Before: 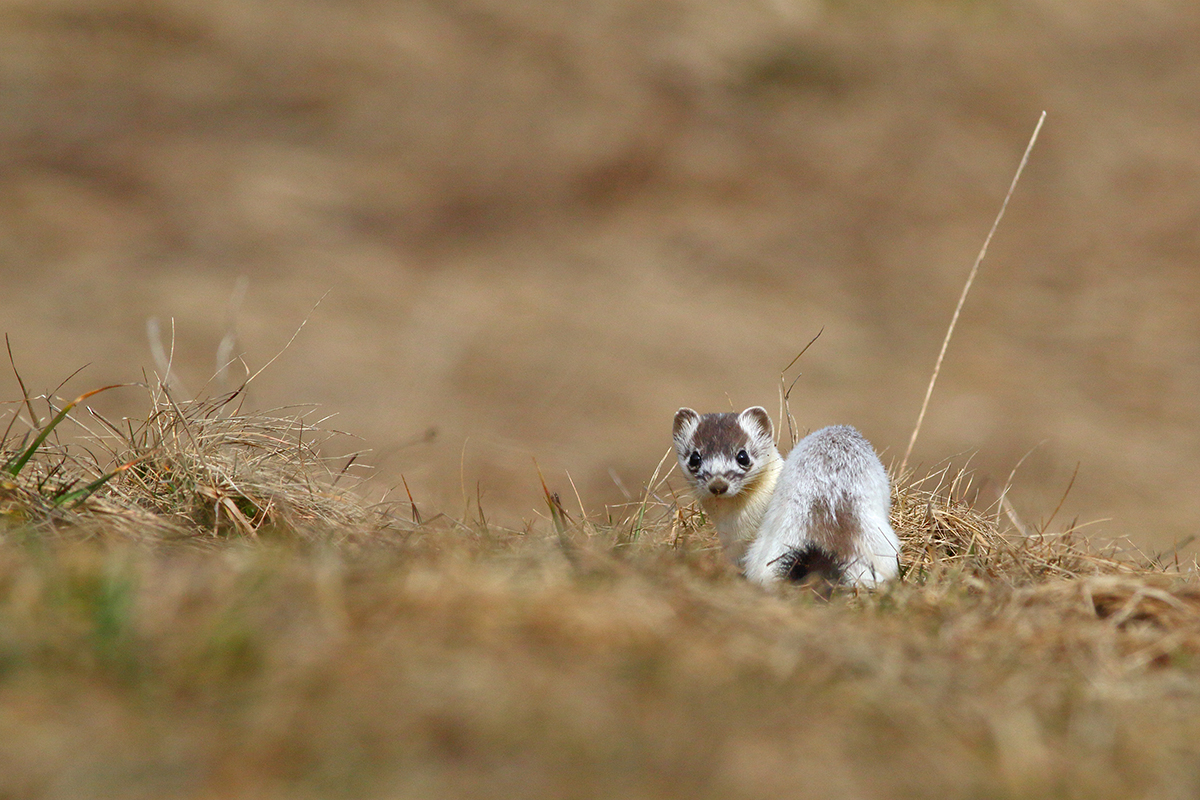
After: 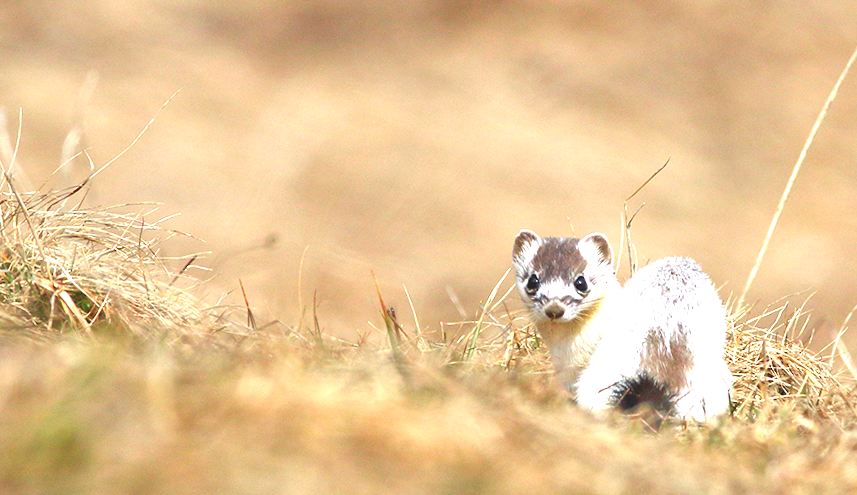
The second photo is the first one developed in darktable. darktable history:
exposure: black level correction -0.004, exposure 0.052 EV, compensate exposure bias true, compensate highlight preservation false
crop and rotate: angle -3.61°, left 9.855%, top 20.394%, right 12.105%, bottom 11.924%
